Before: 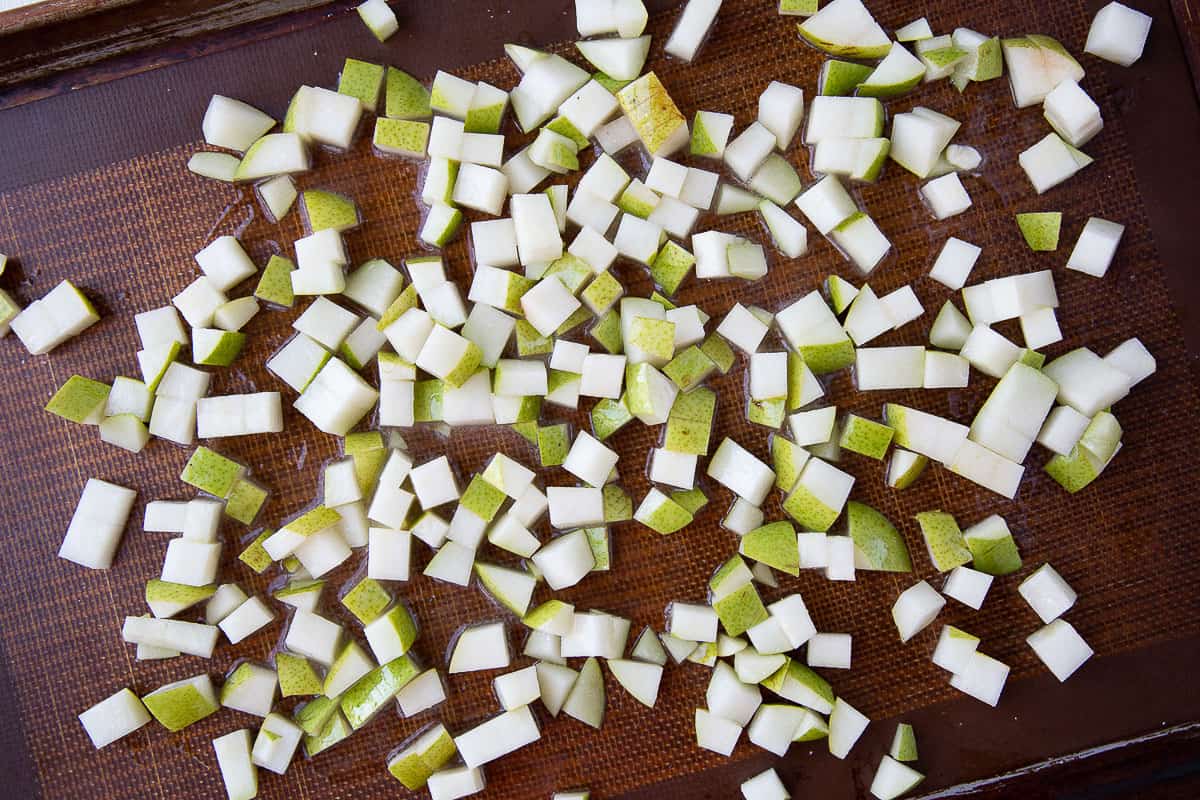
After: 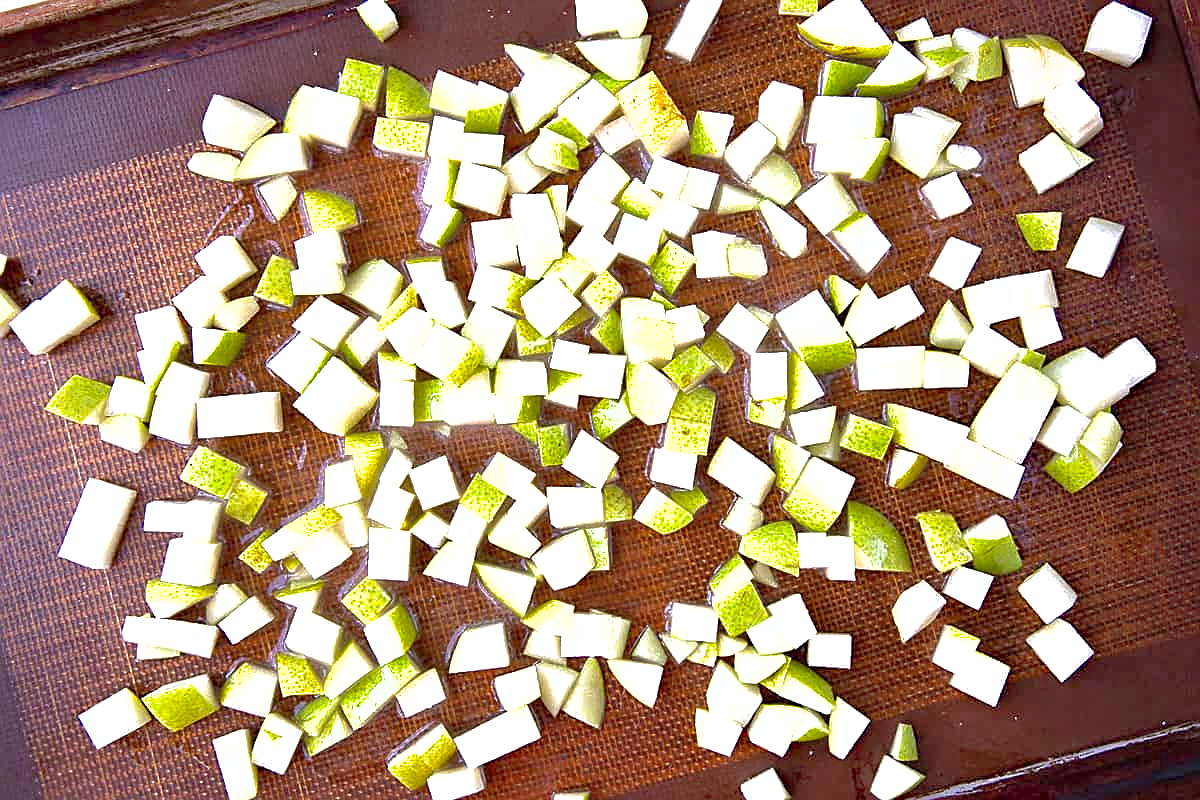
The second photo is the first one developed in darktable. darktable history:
sharpen: on, module defaults
exposure: black level correction 0, exposure 1.2 EV, compensate exposure bias true, compensate highlight preservation false
shadows and highlights: on, module defaults
haze removal: compatibility mode true, adaptive false
